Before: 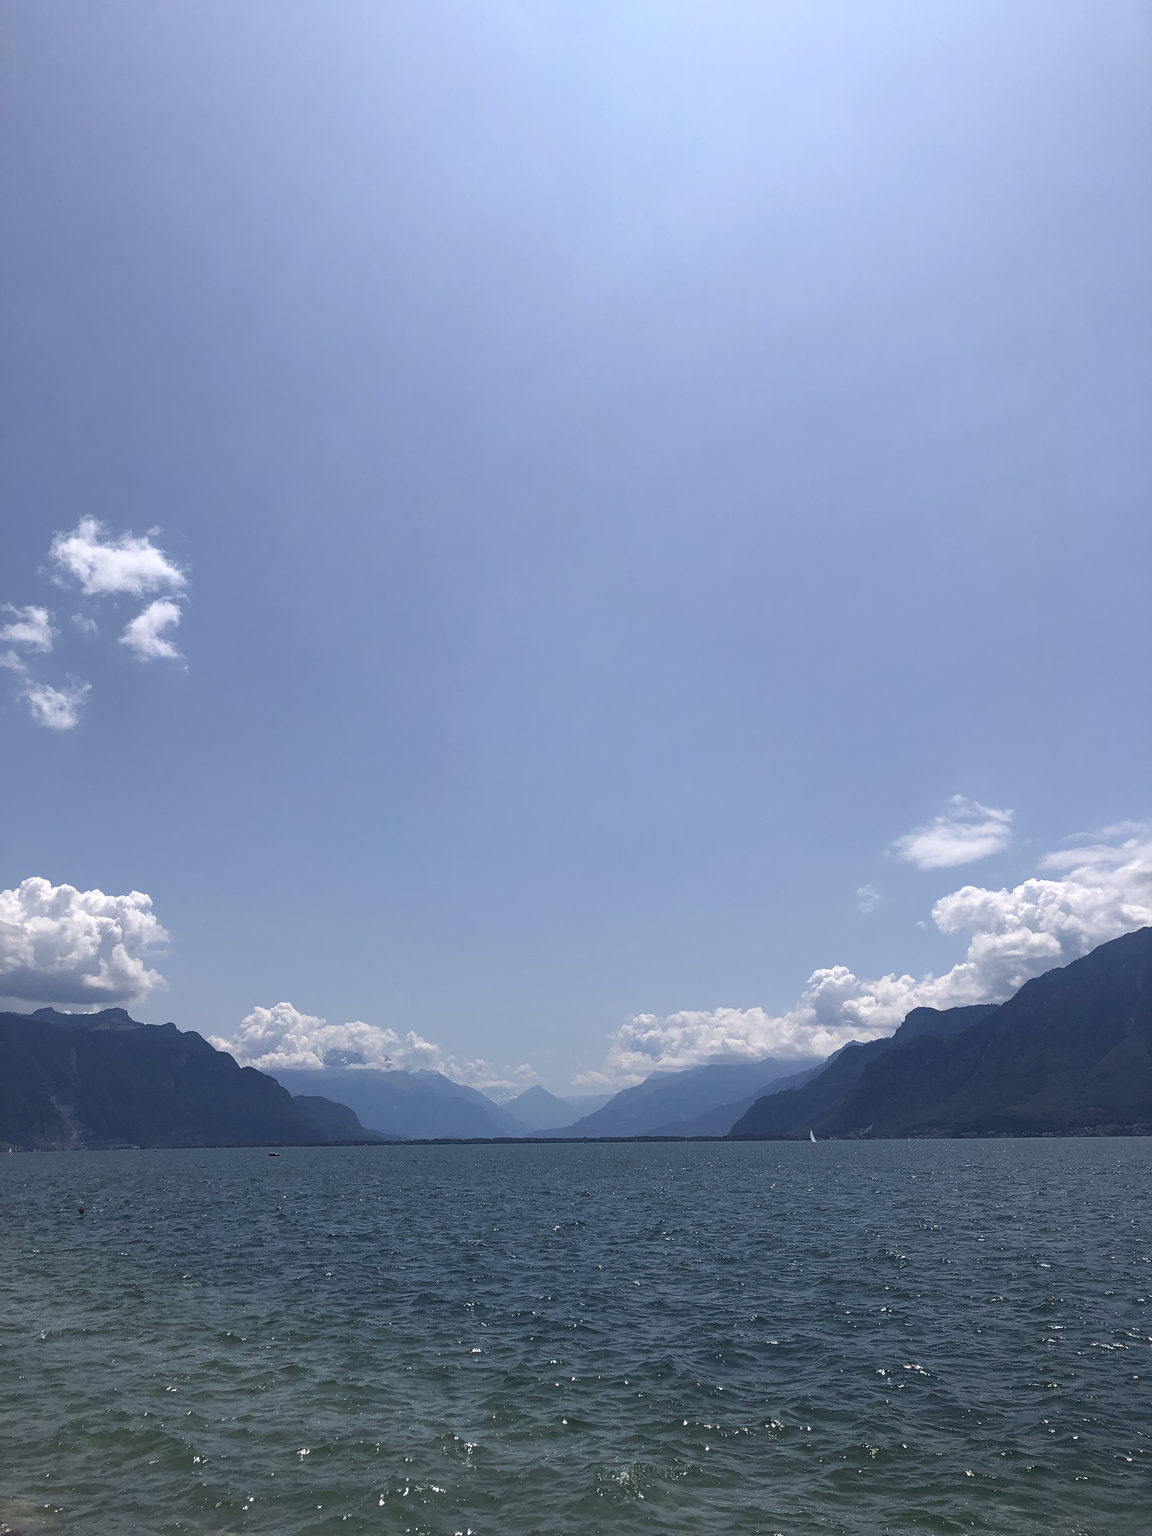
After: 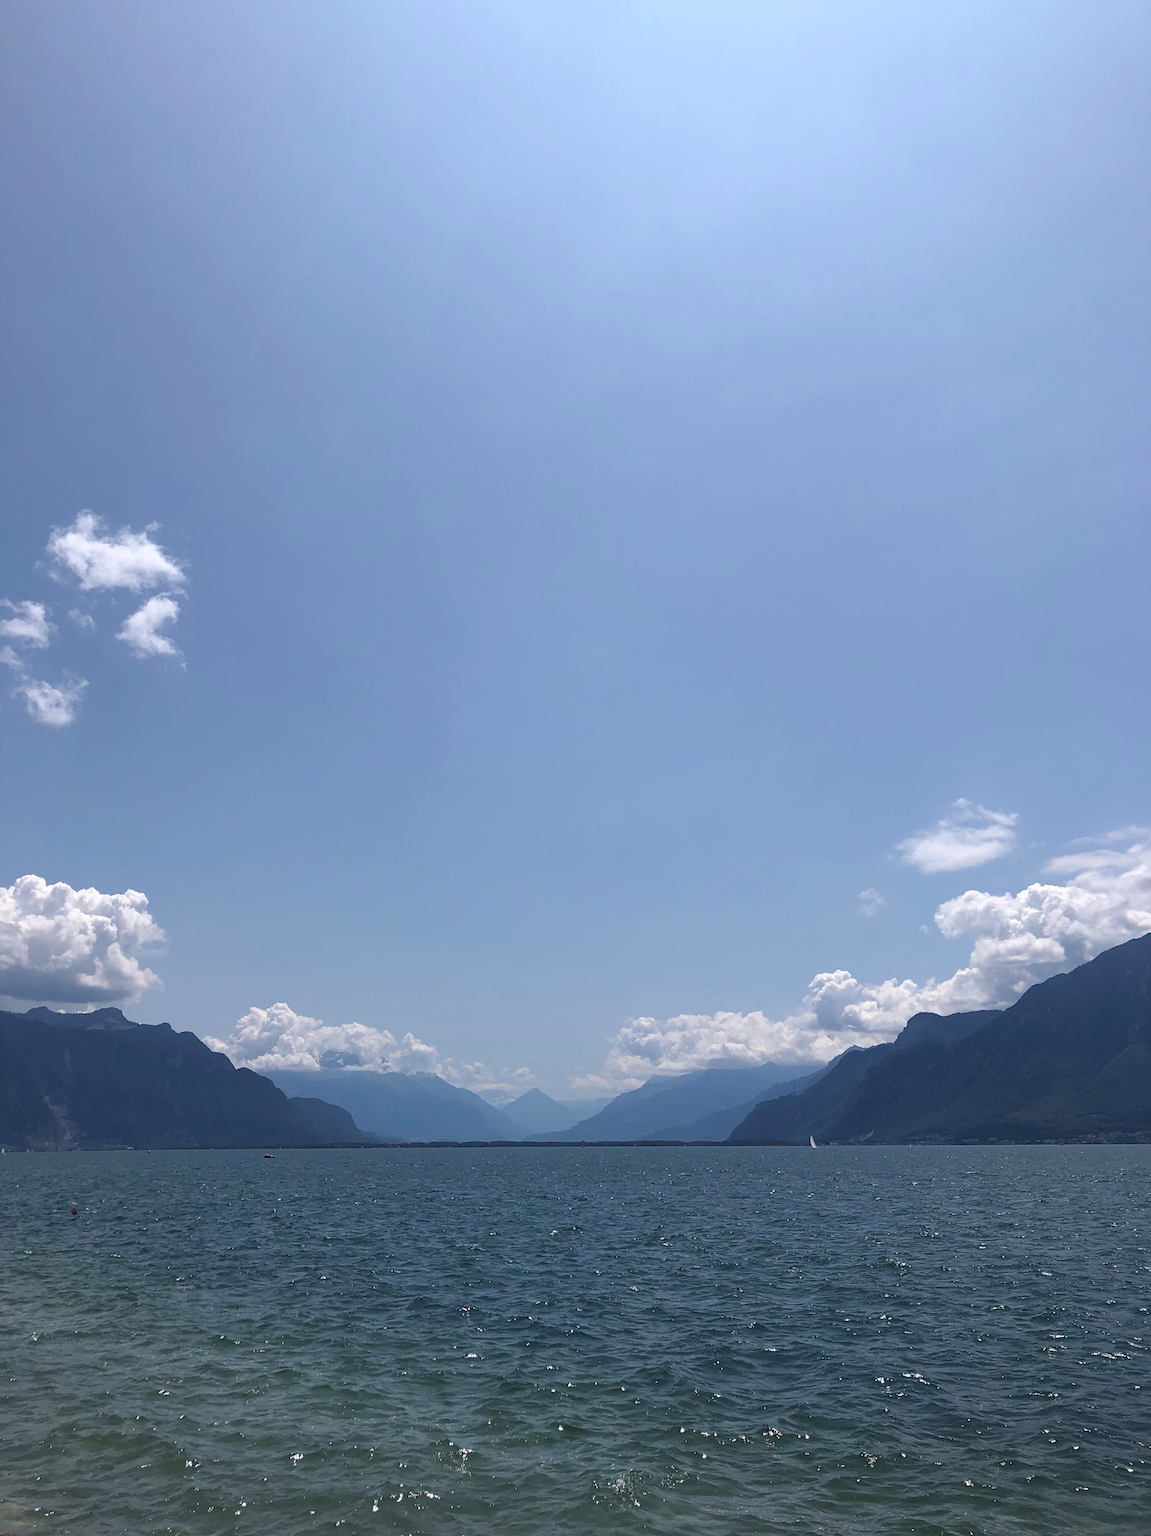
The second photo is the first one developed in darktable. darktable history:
crop and rotate: angle -0.399°
